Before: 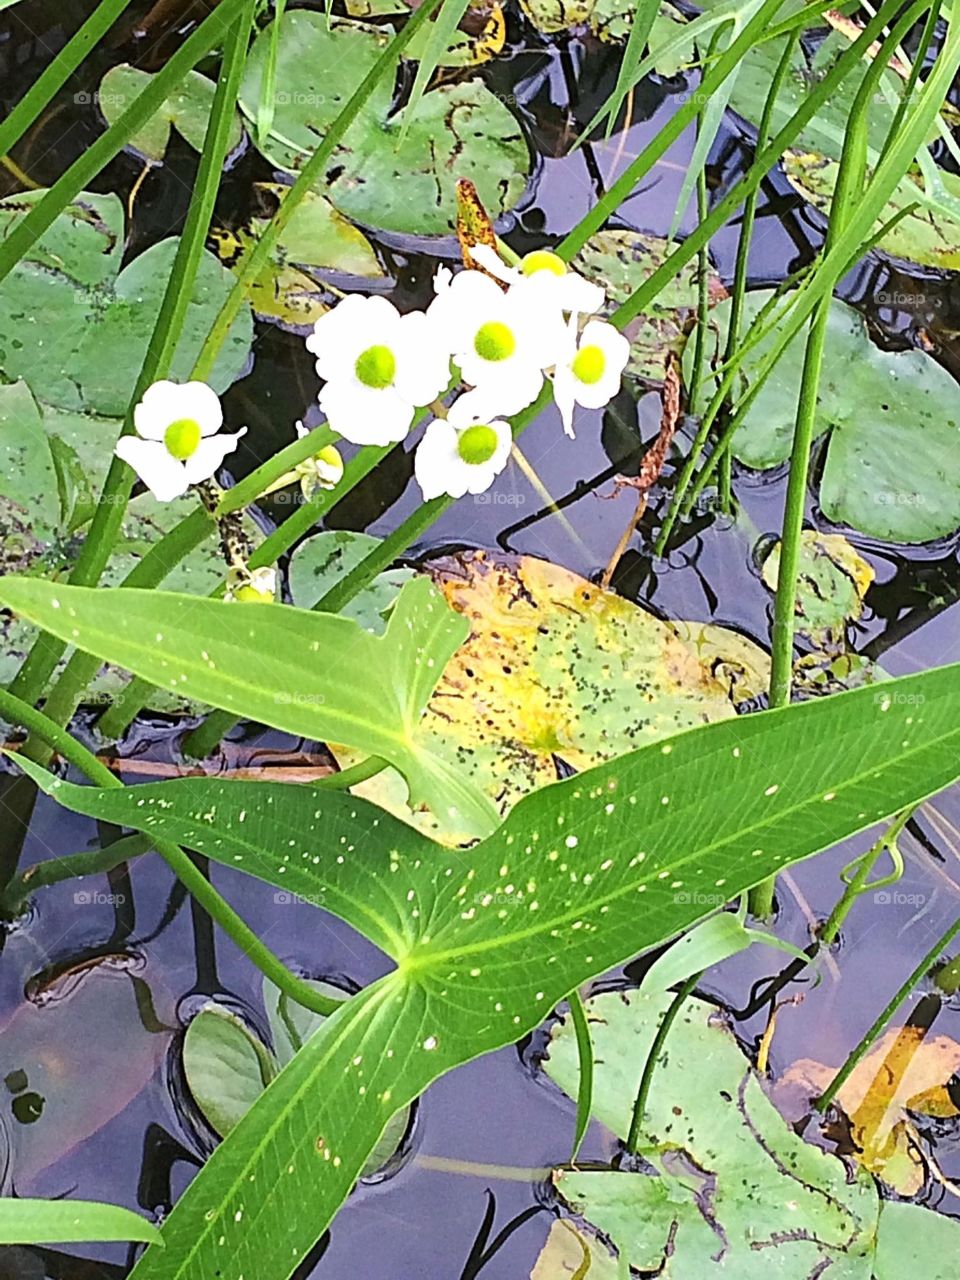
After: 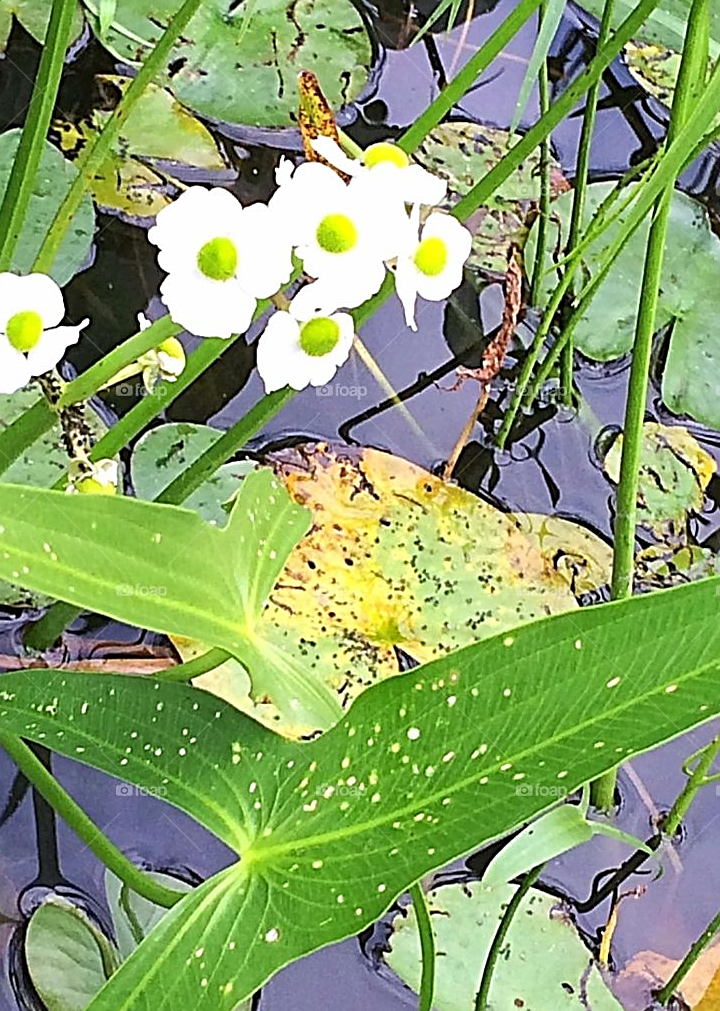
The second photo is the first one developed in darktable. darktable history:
crop: left 16.562%, top 8.468%, right 8.417%, bottom 12.479%
sharpen: on, module defaults
